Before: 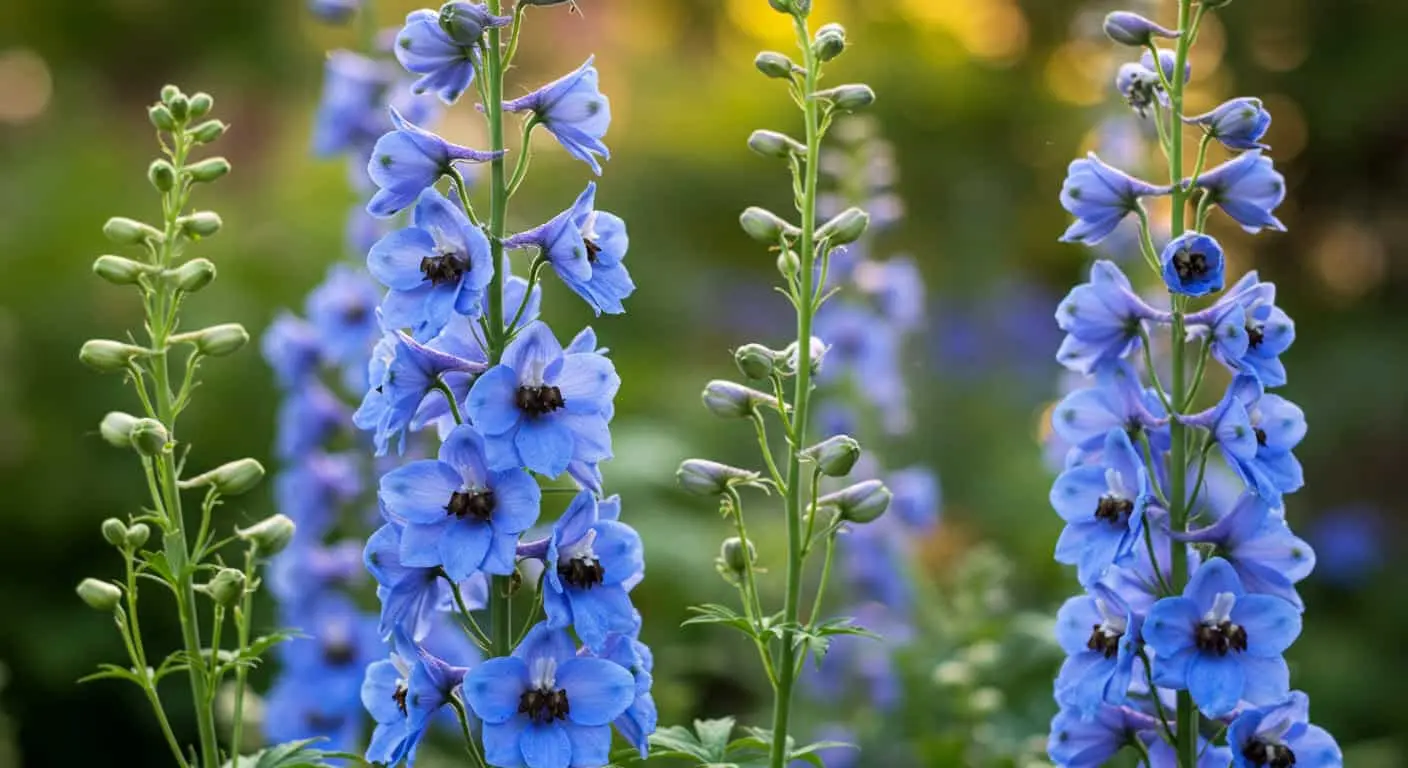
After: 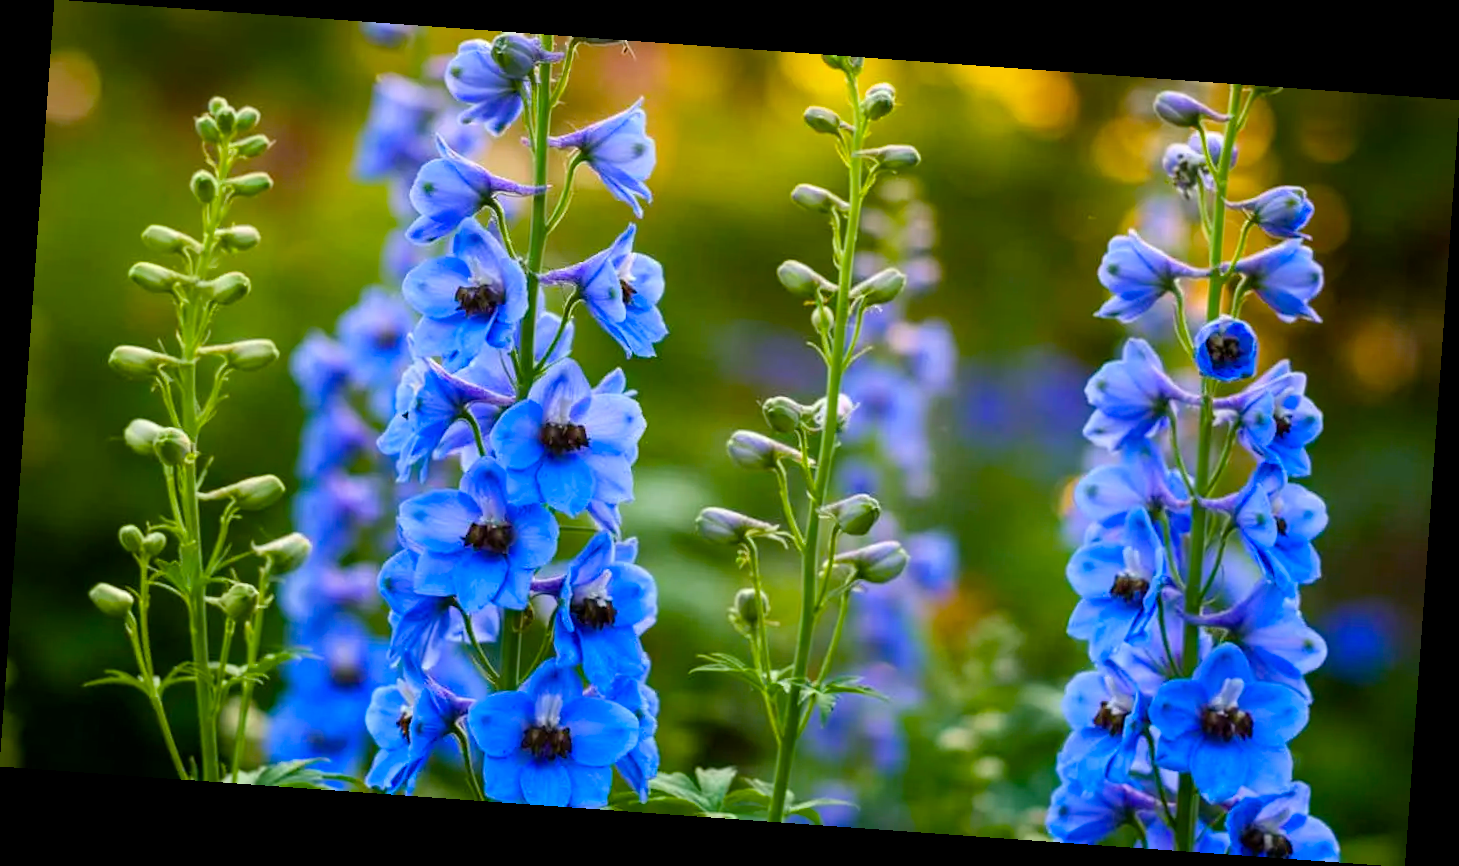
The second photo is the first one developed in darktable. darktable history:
color balance rgb: perceptual saturation grading › global saturation 20%, perceptual saturation grading › highlights -25%, perceptual saturation grading › shadows 25%, global vibrance 50%
rotate and perspective: rotation 4.1°, automatic cropping off
